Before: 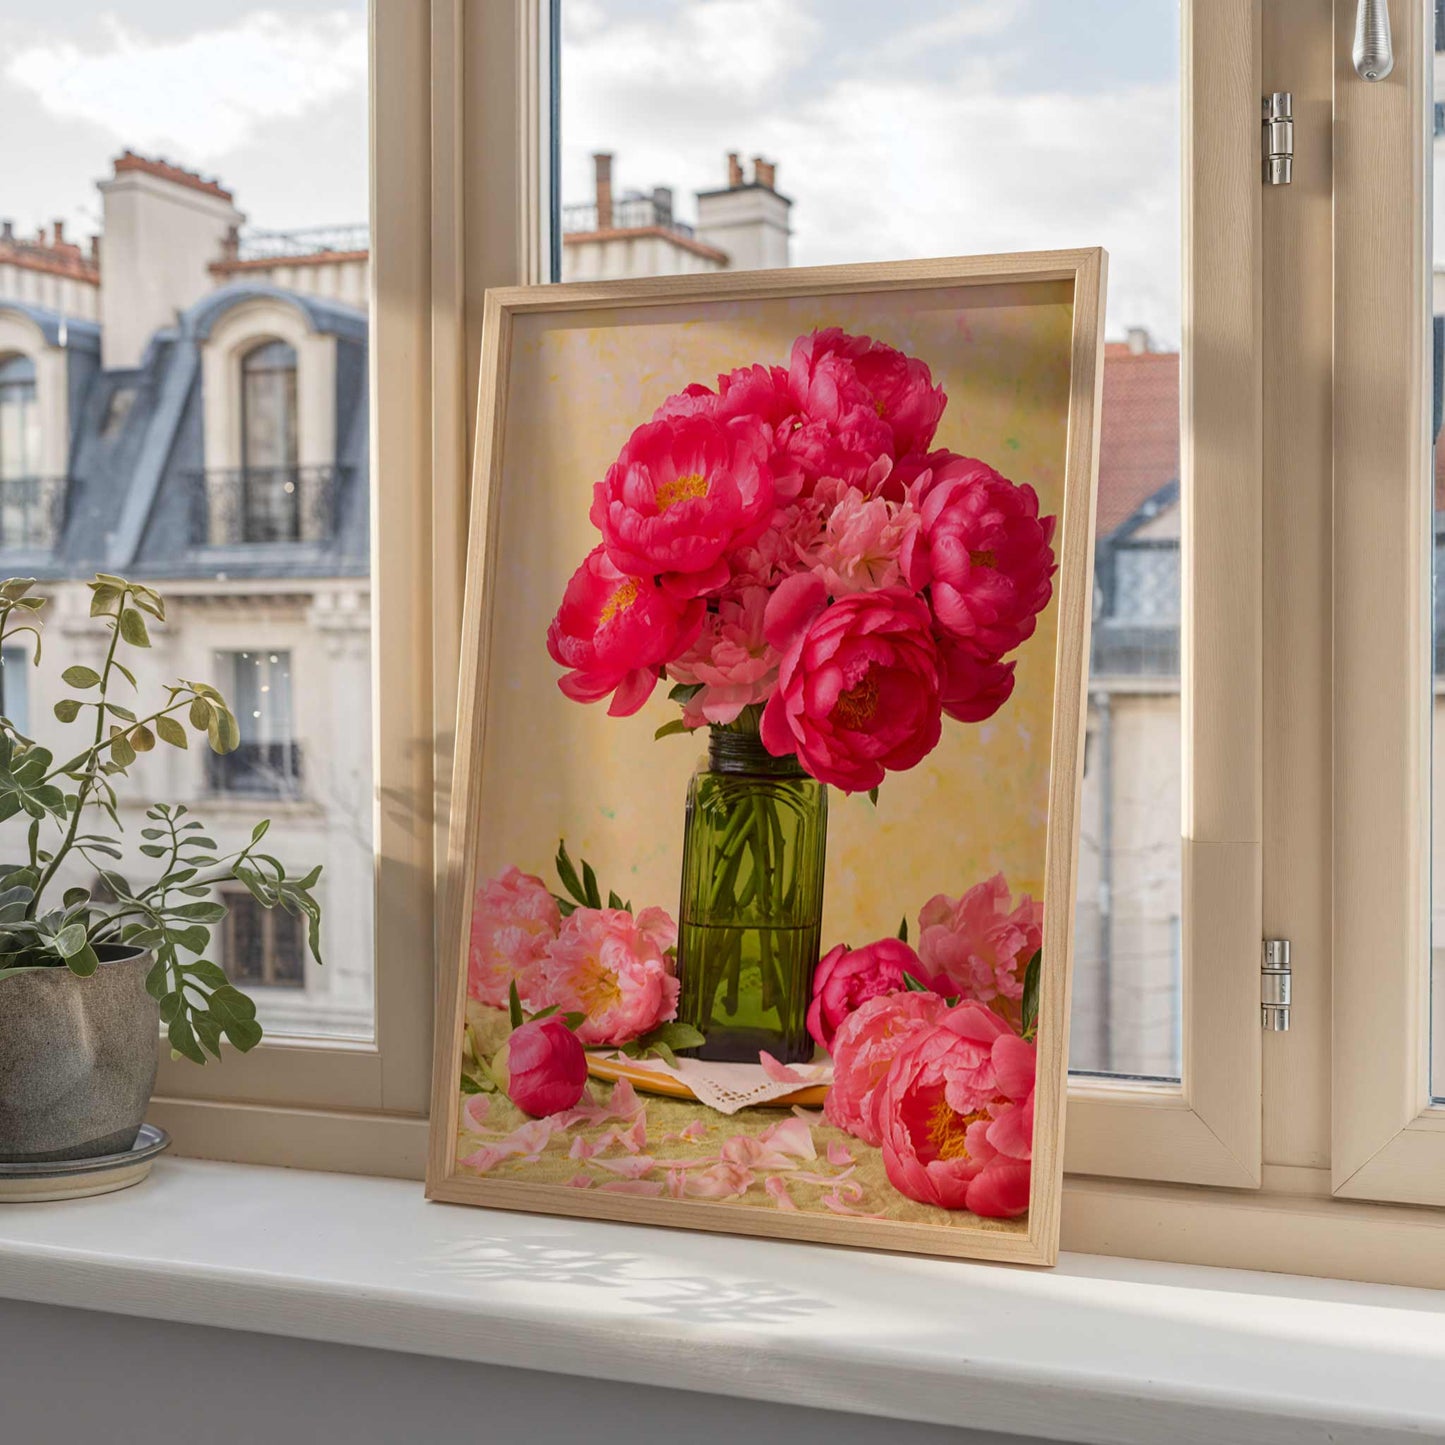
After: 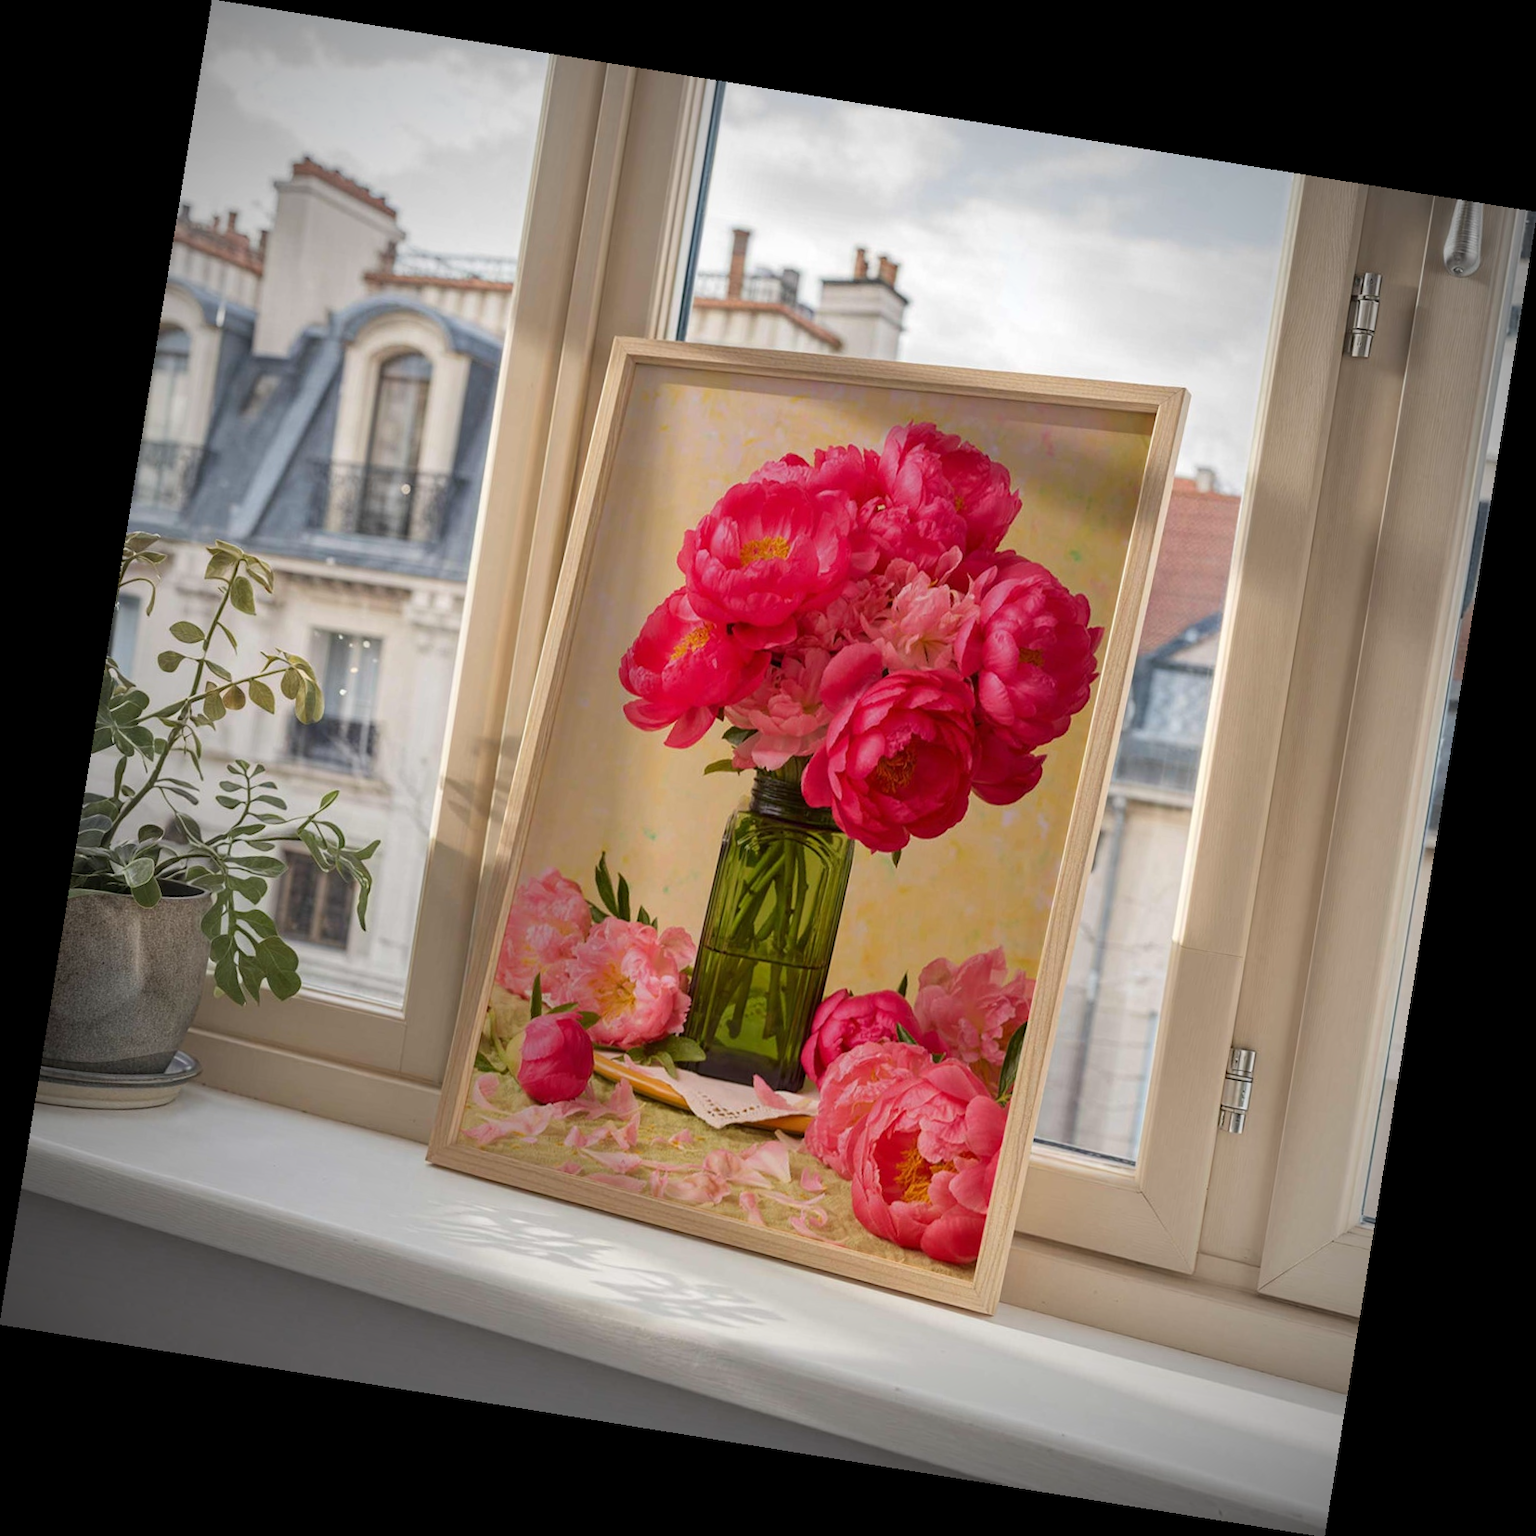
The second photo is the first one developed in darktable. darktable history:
rotate and perspective: rotation 9.12°, automatic cropping off
vignetting: fall-off start 67.5%, fall-off radius 67.23%, brightness -0.813, automatic ratio true
